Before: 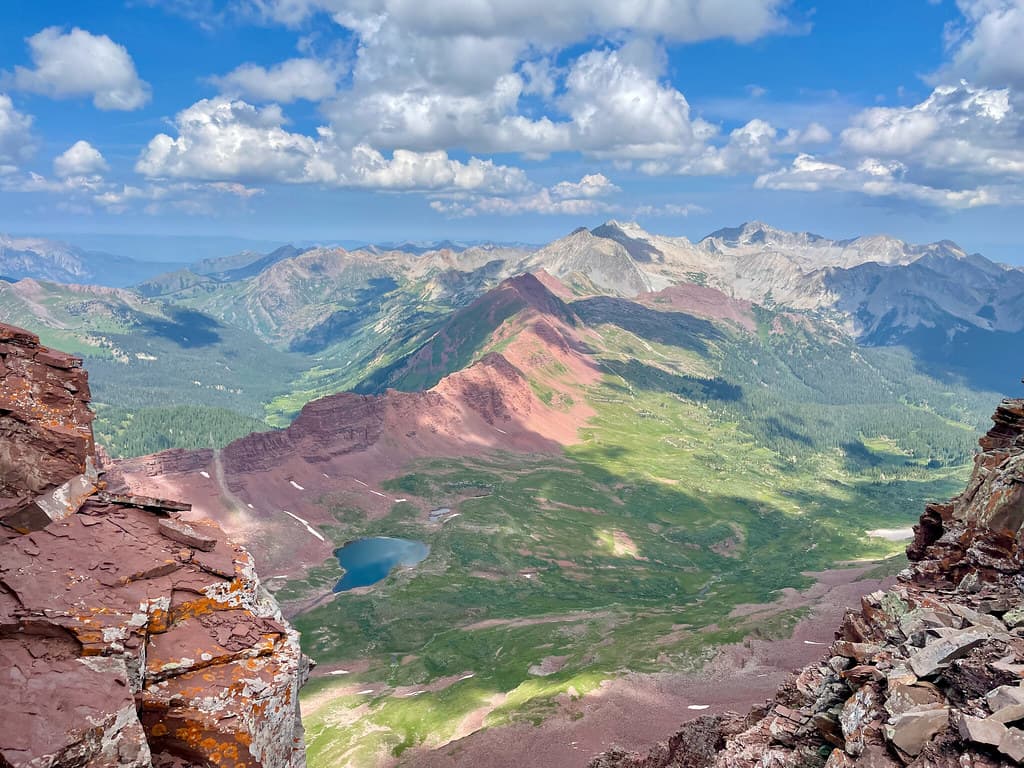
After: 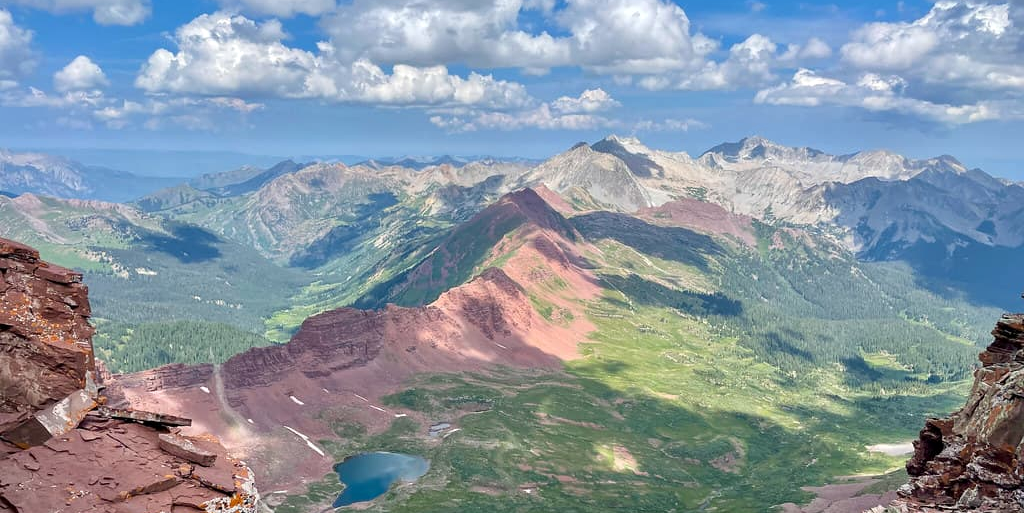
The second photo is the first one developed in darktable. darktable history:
crop: top 11.173%, bottom 21.962%
local contrast: mode bilateral grid, contrast 19, coarseness 50, detail 119%, midtone range 0.2
